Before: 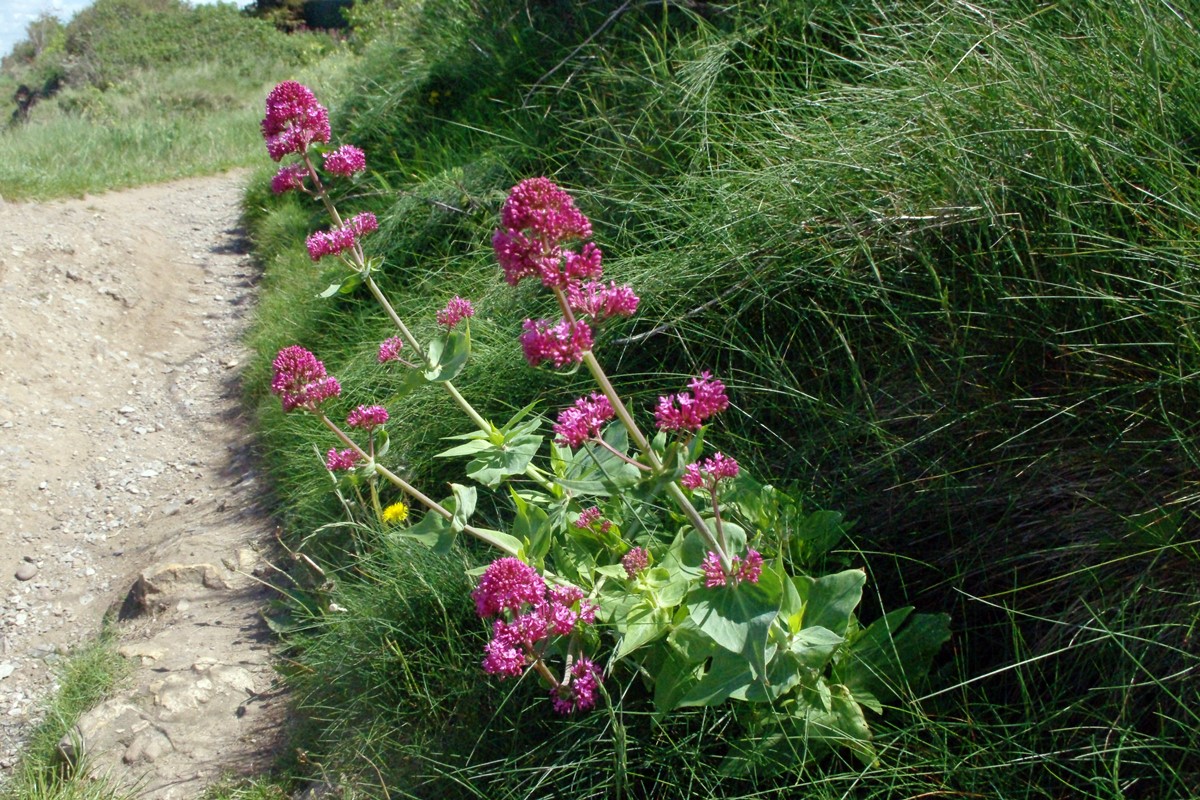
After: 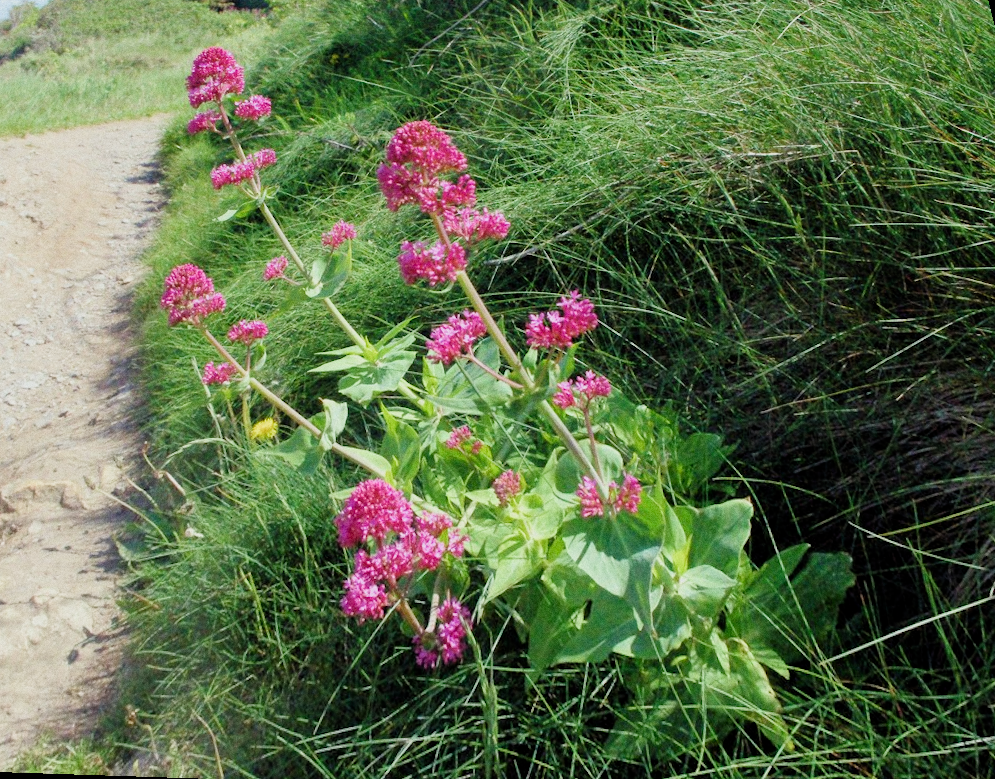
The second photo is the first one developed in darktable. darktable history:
grain: coarseness 0.09 ISO
rotate and perspective: rotation 0.72°, lens shift (vertical) -0.352, lens shift (horizontal) -0.051, crop left 0.152, crop right 0.859, crop top 0.019, crop bottom 0.964
filmic rgb: black relative exposure -8.79 EV, white relative exposure 4.98 EV, threshold 3 EV, target black luminance 0%, hardness 3.77, latitude 66.33%, contrast 0.822, shadows ↔ highlights balance 20%, color science v5 (2021), contrast in shadows safe, contrast in highlights safe, enable highlight reconstruction true
exposure: black level correction 0, exposure 0.95 EV, compensate exposure bias true, compensate highlight preservation false
